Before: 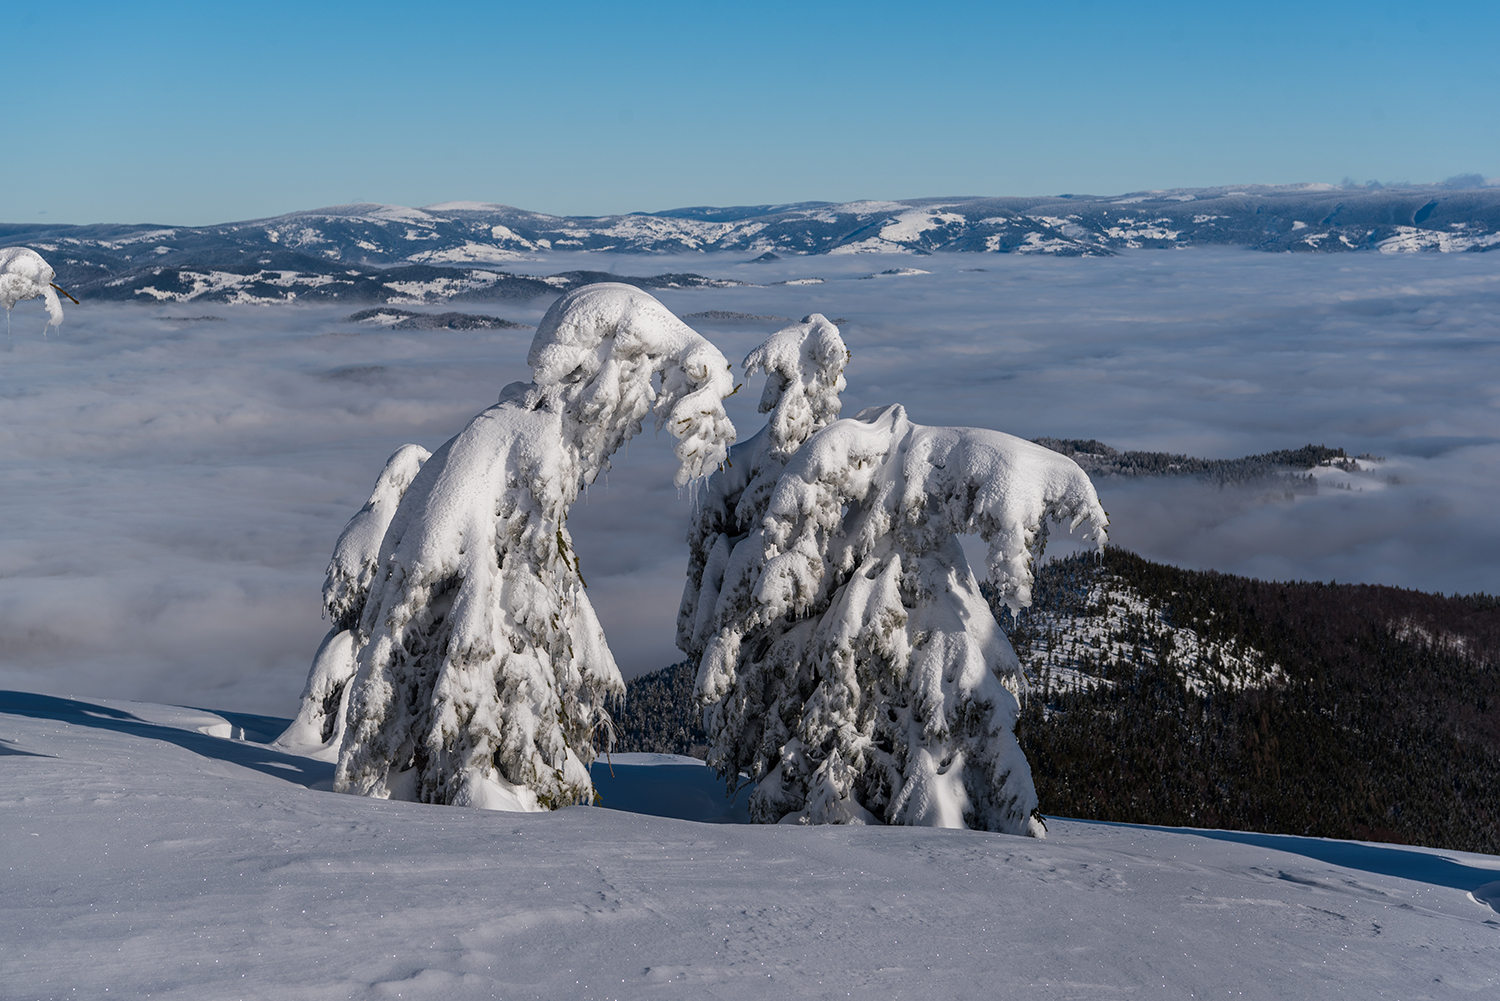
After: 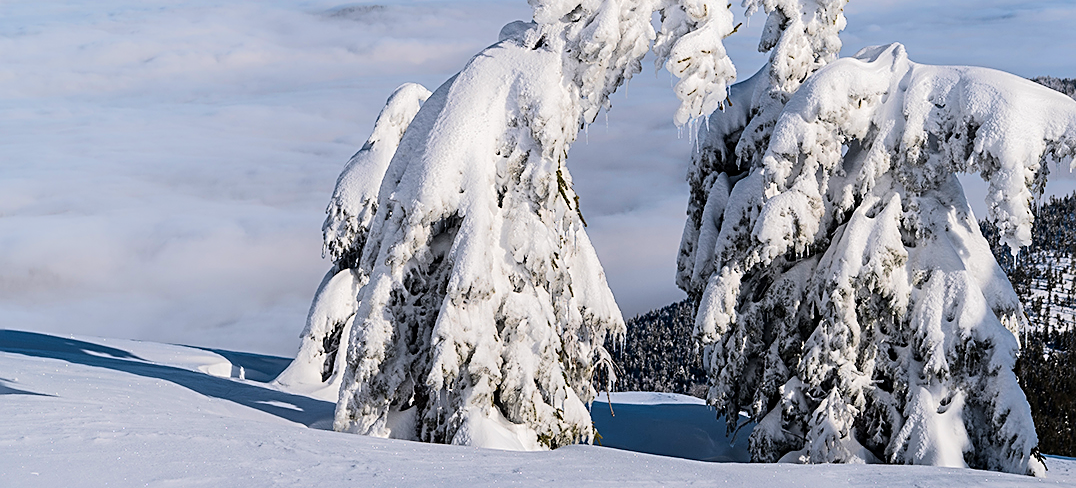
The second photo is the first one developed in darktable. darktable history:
exposure: compensate highlight preservation false
sharpen: on, module defaults
shadows and highlights: shadows 12.49, white point adjustment 1.26, highlights -2.12, soften with gaussian
crop: top 36.08%, right 28.221%, bottom 15.099%
contrast equalizer: octaves 7, y [[0.518, 0.517, 0.501, 0.5, 0.5, 0.5], [0.5 ×6], [0.5 ×6], [0 ×6], [0 ×6]], mix 0.309
tone equalizer: -7 EV 0.154 EV, -6 EV 0.621 EV, -5 EV 1.12 EV, -4 EV 1.3 EV, -3 EV 1.18 EV, -2 EV 0.6 EV, -1 EV 0.153 EV, edges refinement/feathering 500, mask exposure compensation -1.57 EV, preserve details no
